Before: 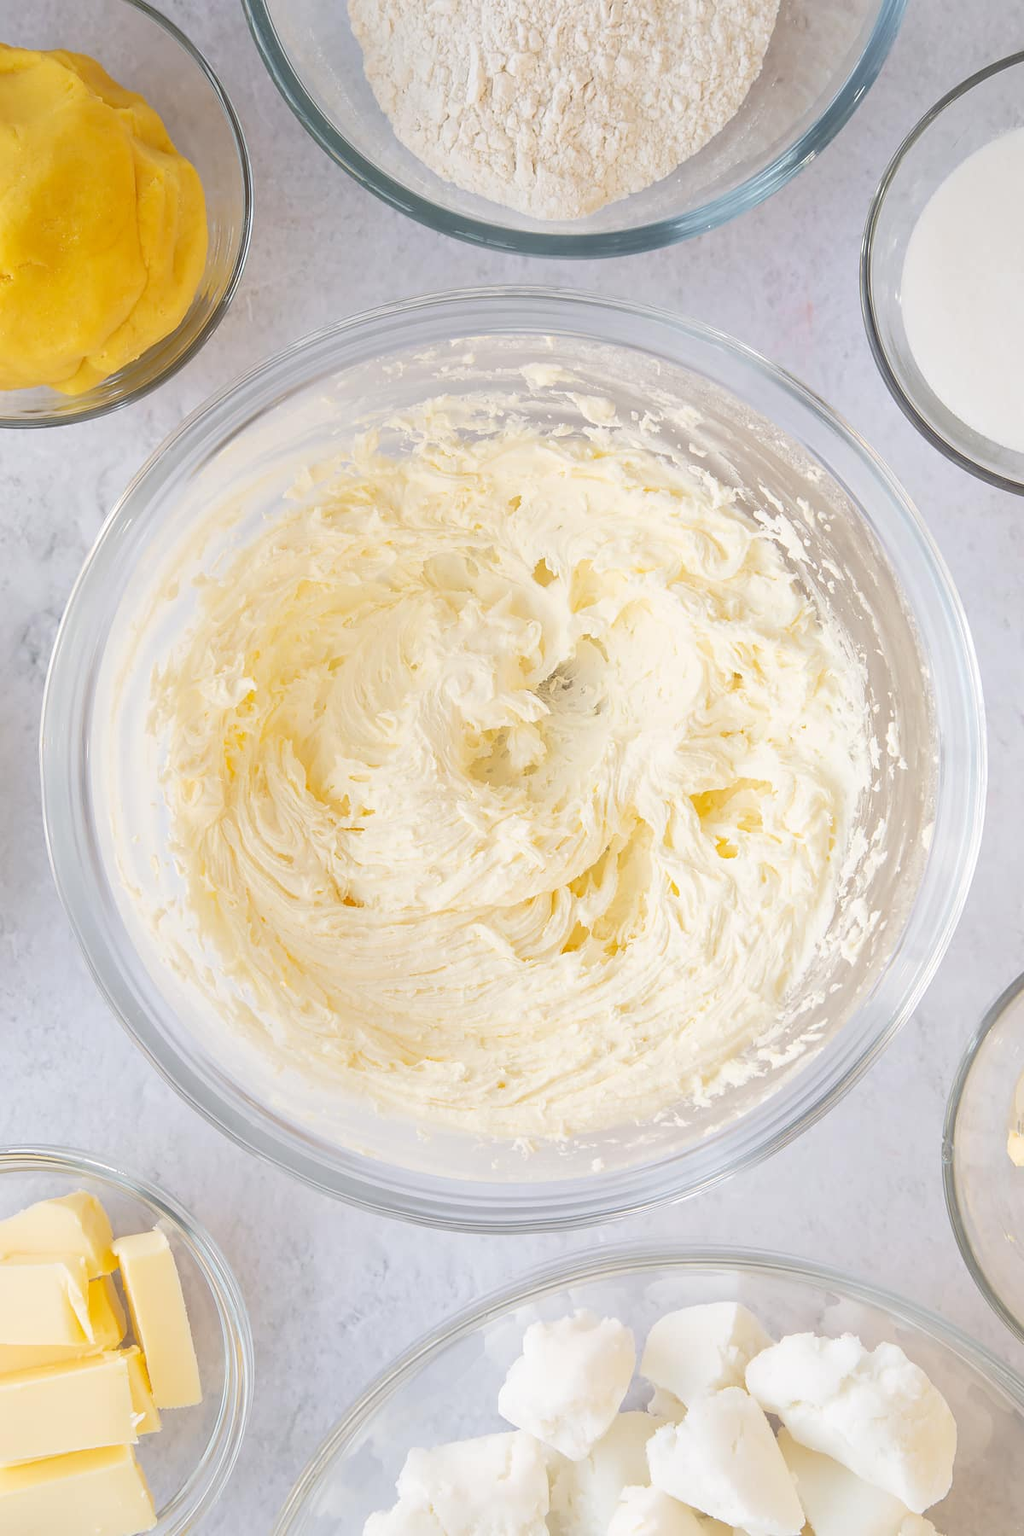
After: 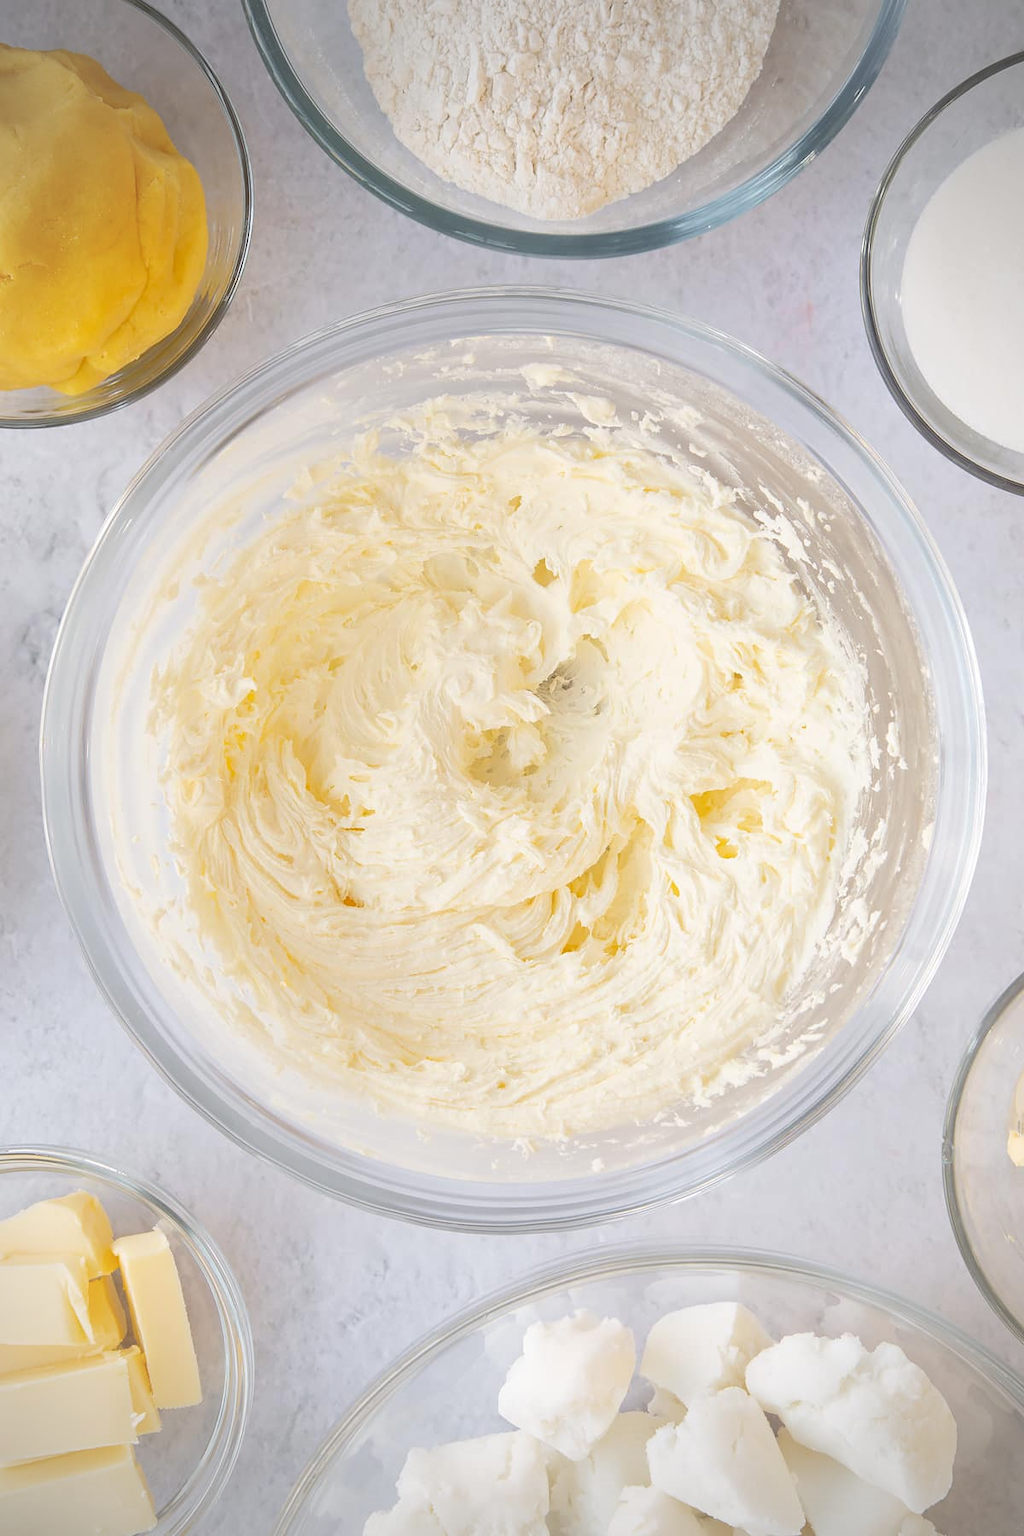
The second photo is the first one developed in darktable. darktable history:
vignetting: brightness -0.517, saturation -0.506
